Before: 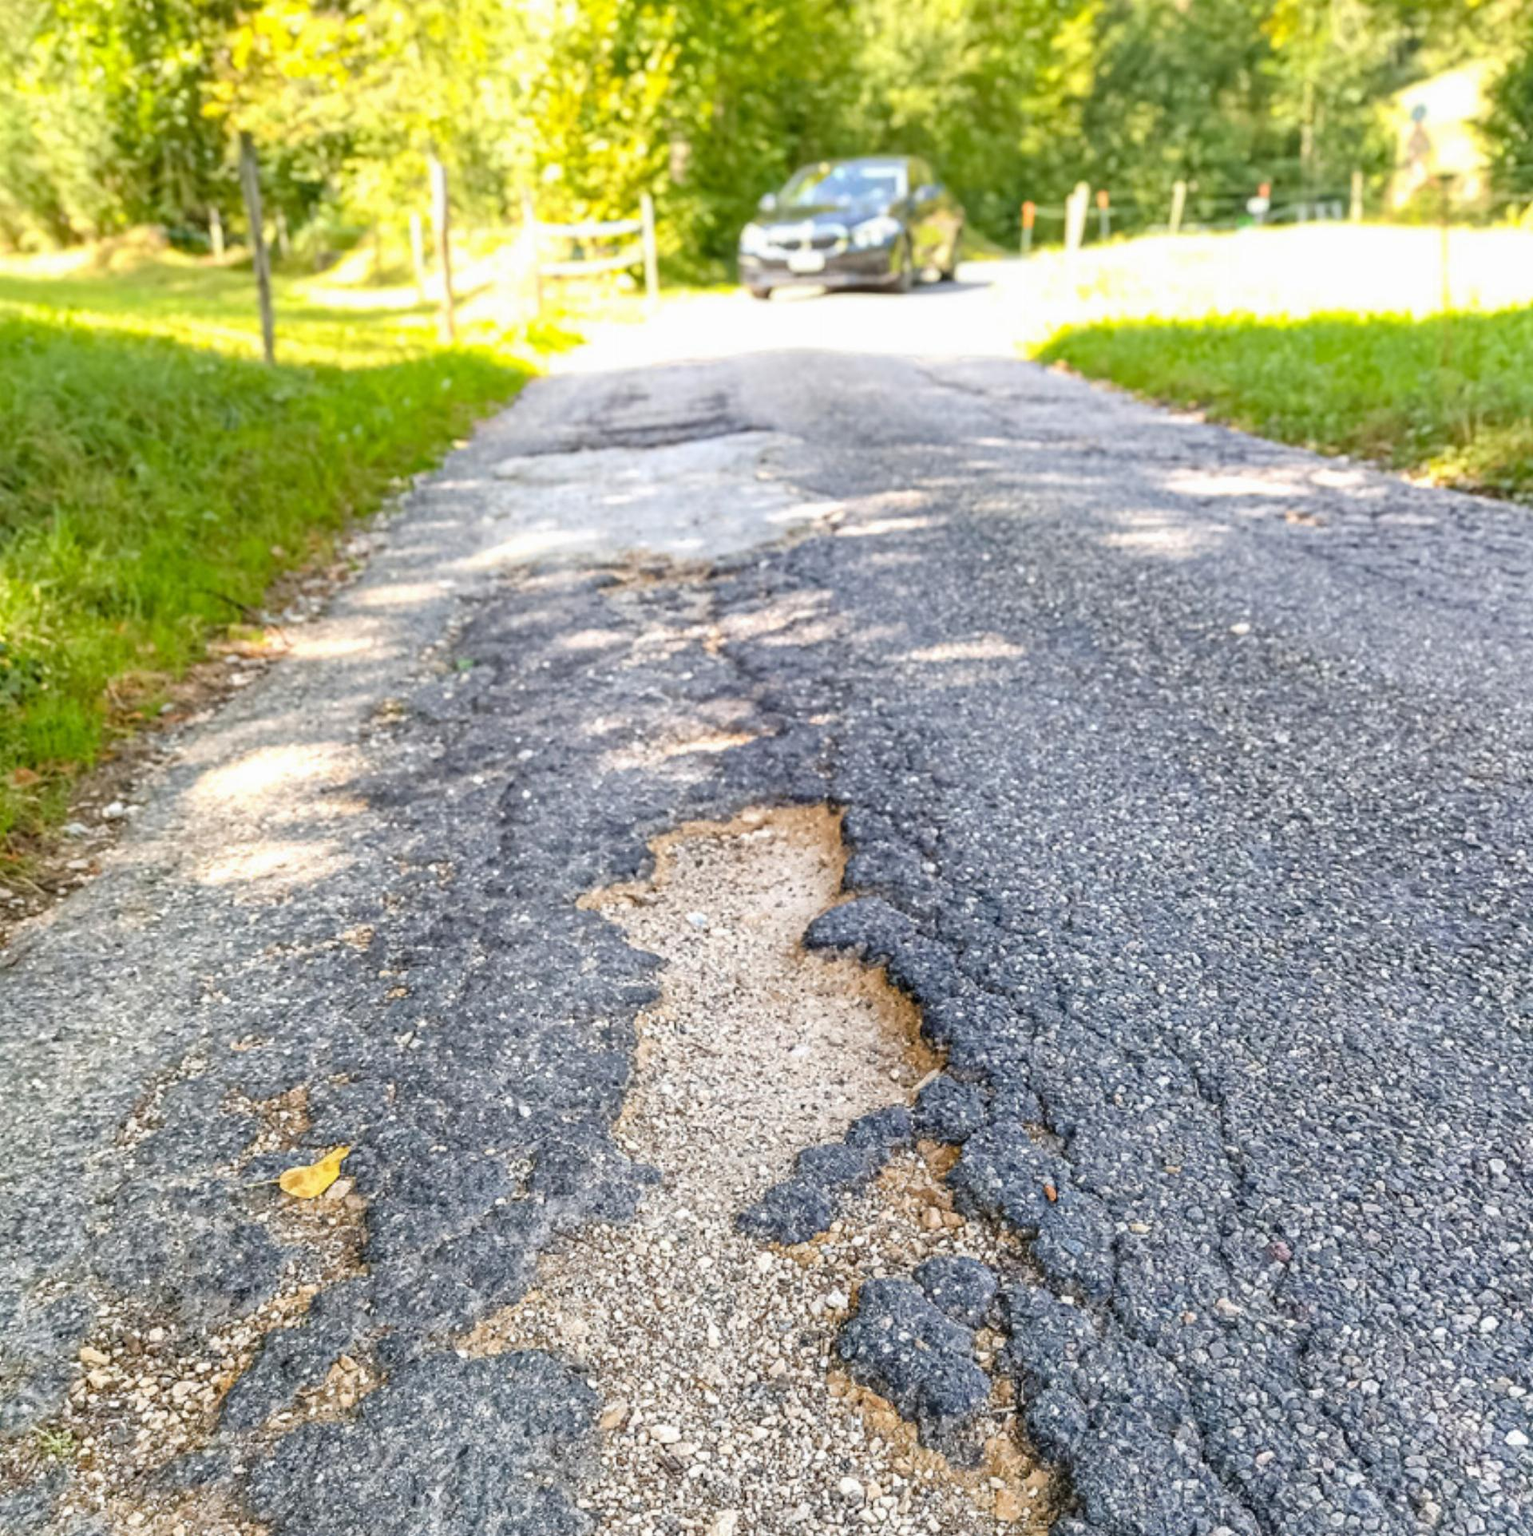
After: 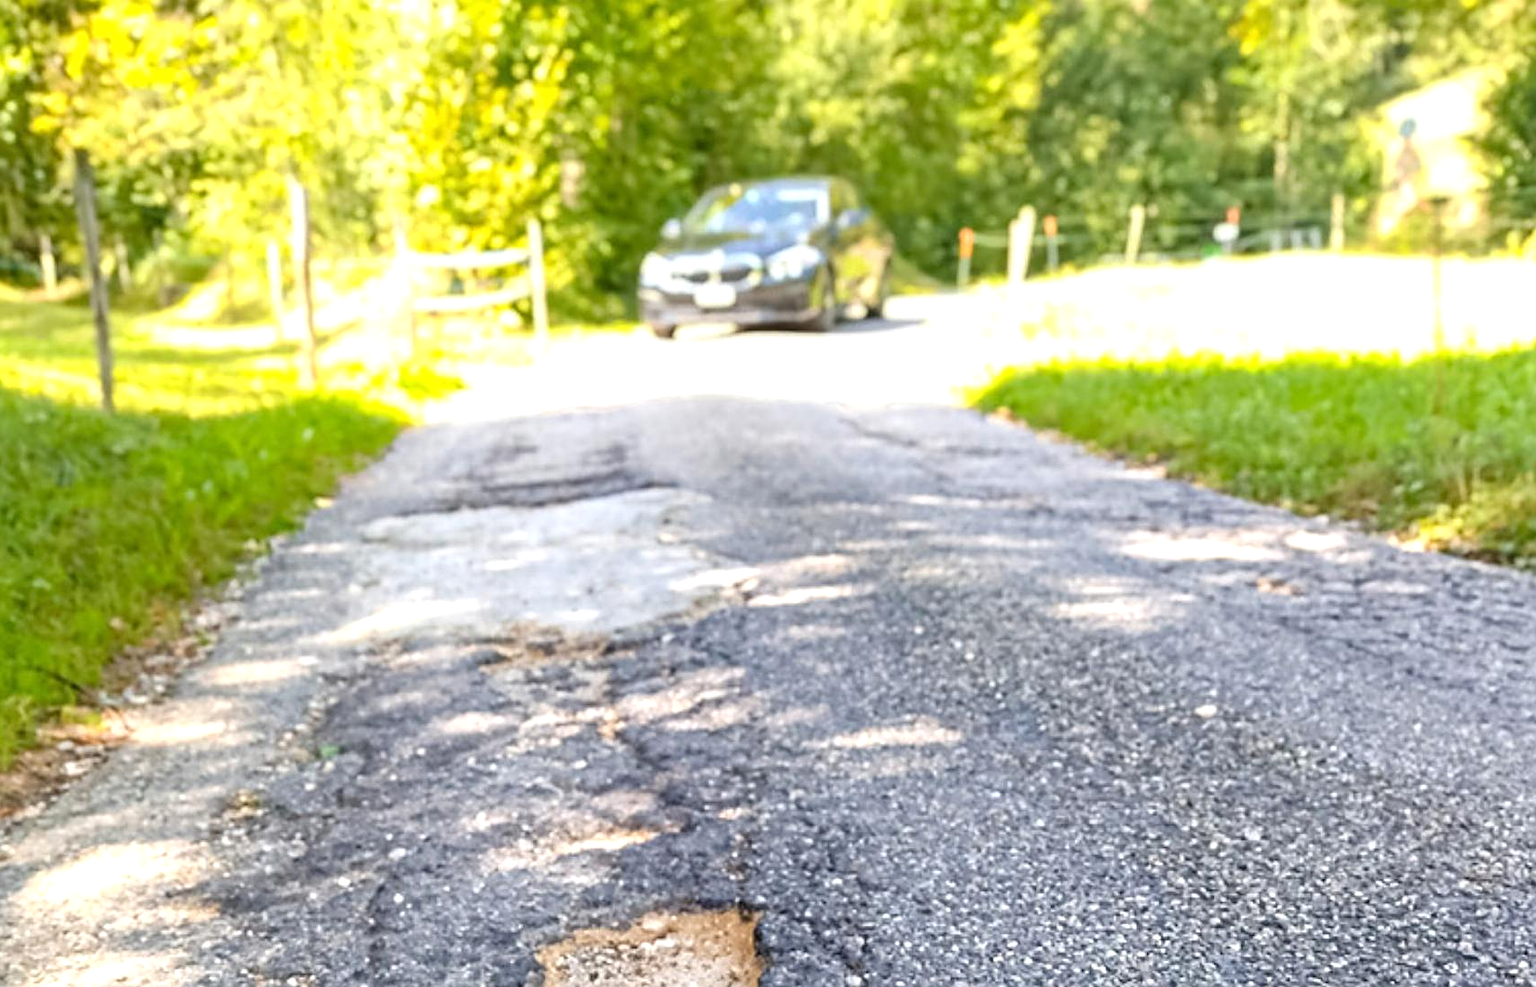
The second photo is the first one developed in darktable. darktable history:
crop and rotate: left 11.376%, bottom 43.095%
sharpen: on, module defaults
exposure: exposure 0.19 EV, compensate highlight preservation false
